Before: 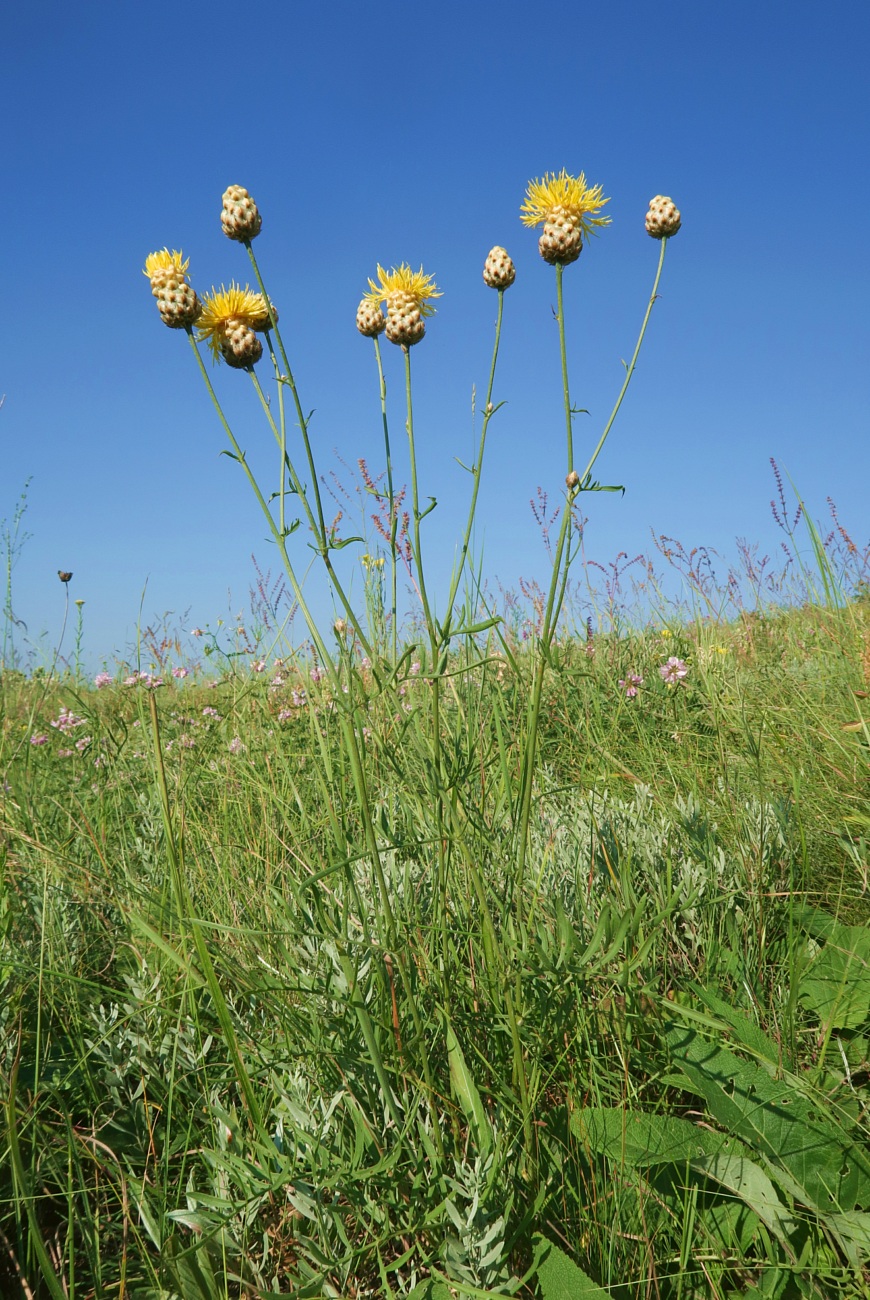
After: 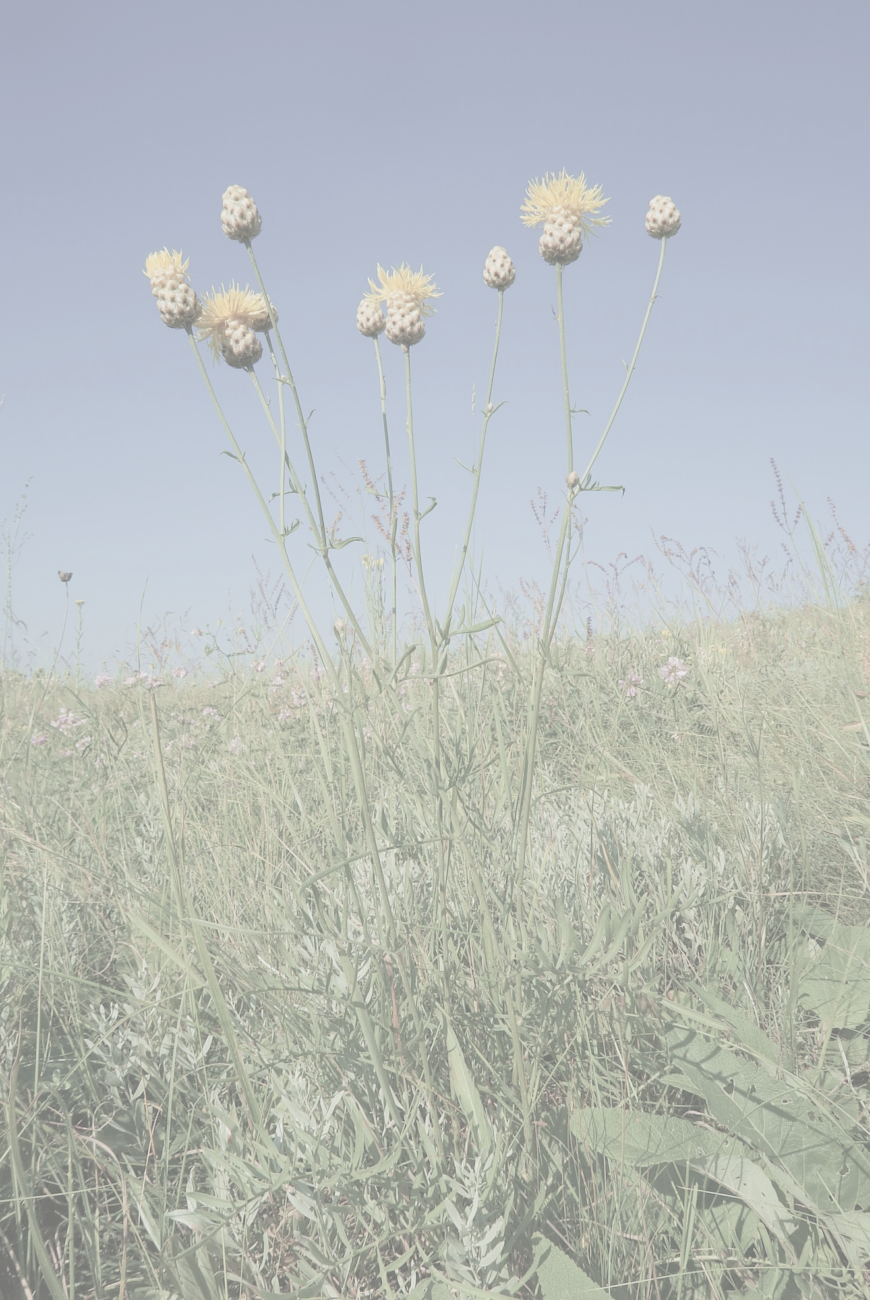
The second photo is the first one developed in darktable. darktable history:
contrast brightness saturation: contrast -0.304, brightness 0.766, saturation -0.77
